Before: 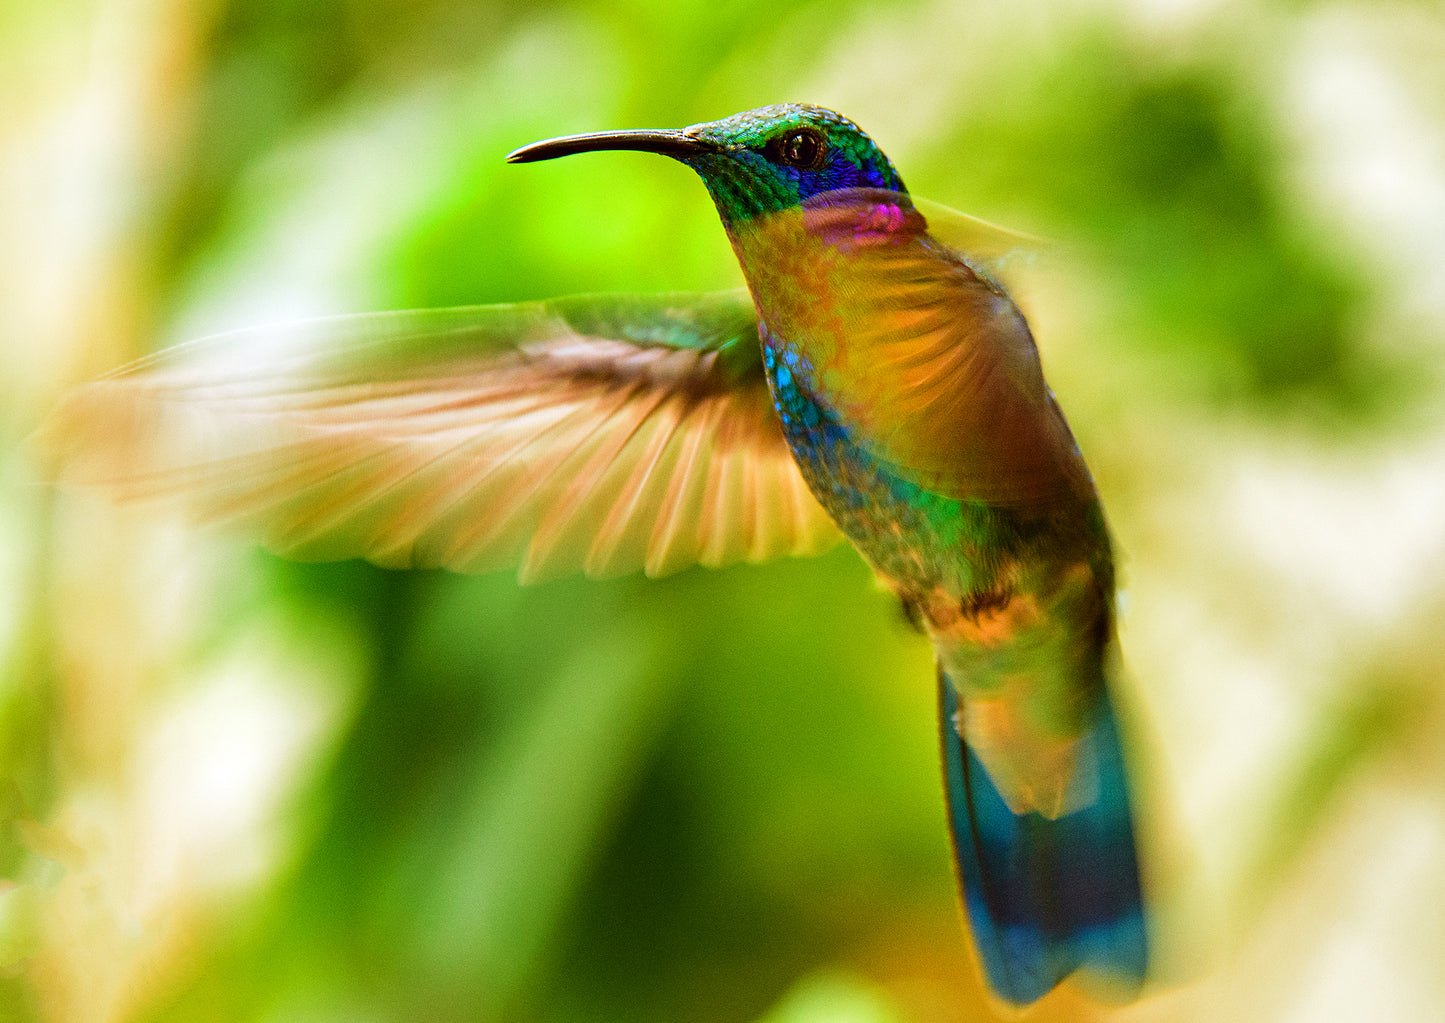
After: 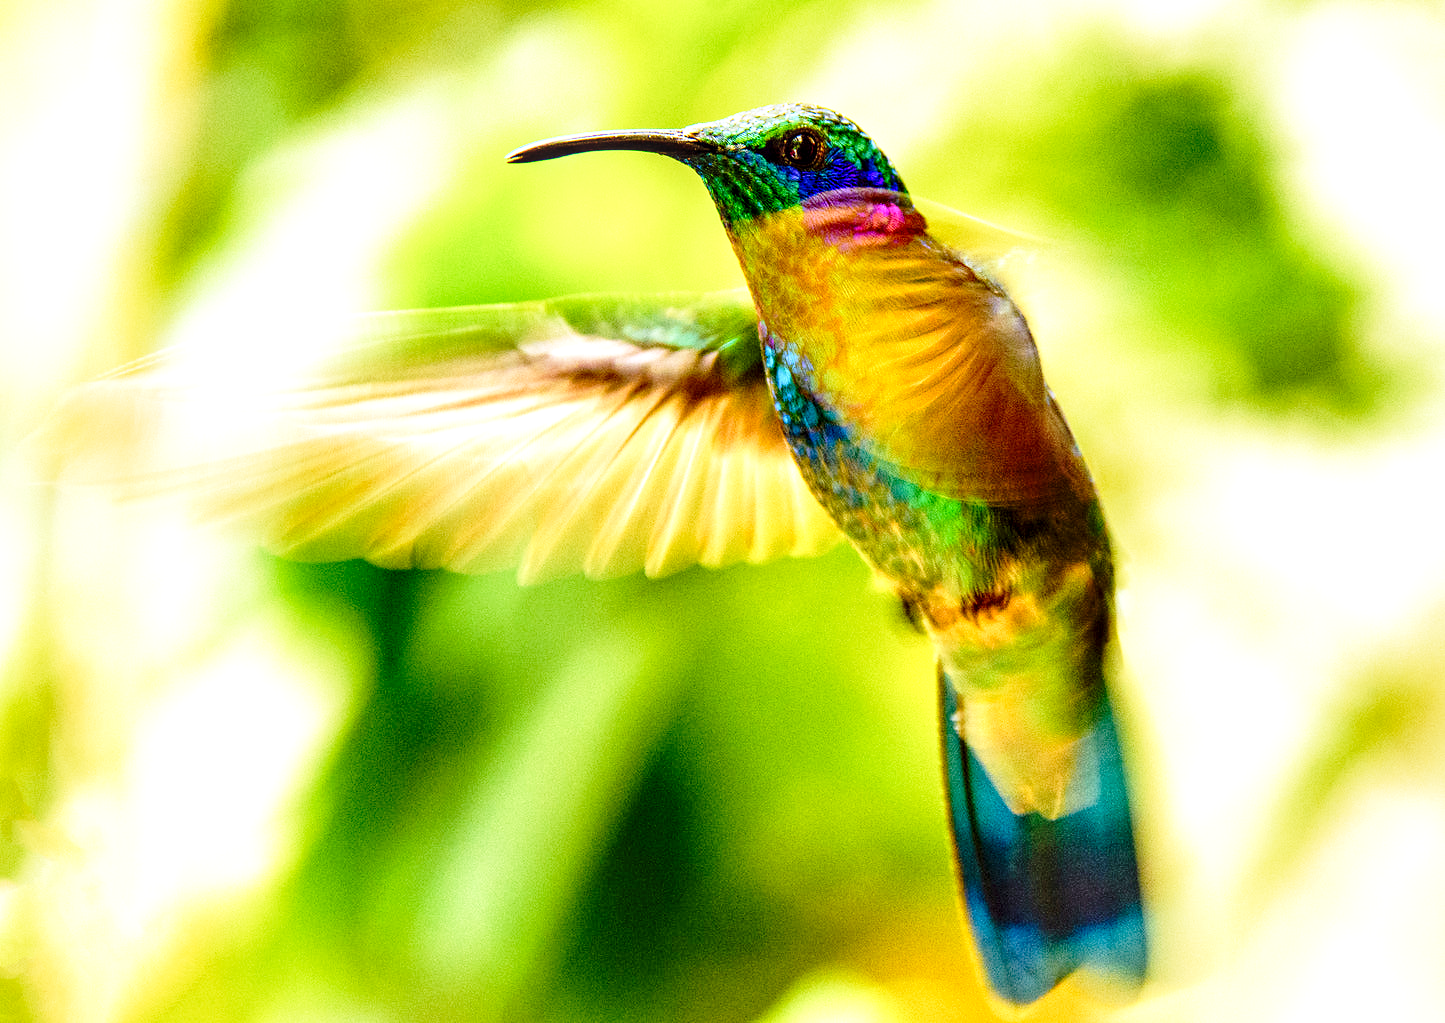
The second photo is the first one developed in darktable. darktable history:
local contrast: detail 150%
base curve: curves: ch0 [(0, 0) (0.028, 0.03) (0.121, 0.232) (0.46, 0.748) (0.859, 0.968) (1, 1)], preserve colors none
exposure: exposure 0.375 EV, compensate highlight preservation false
